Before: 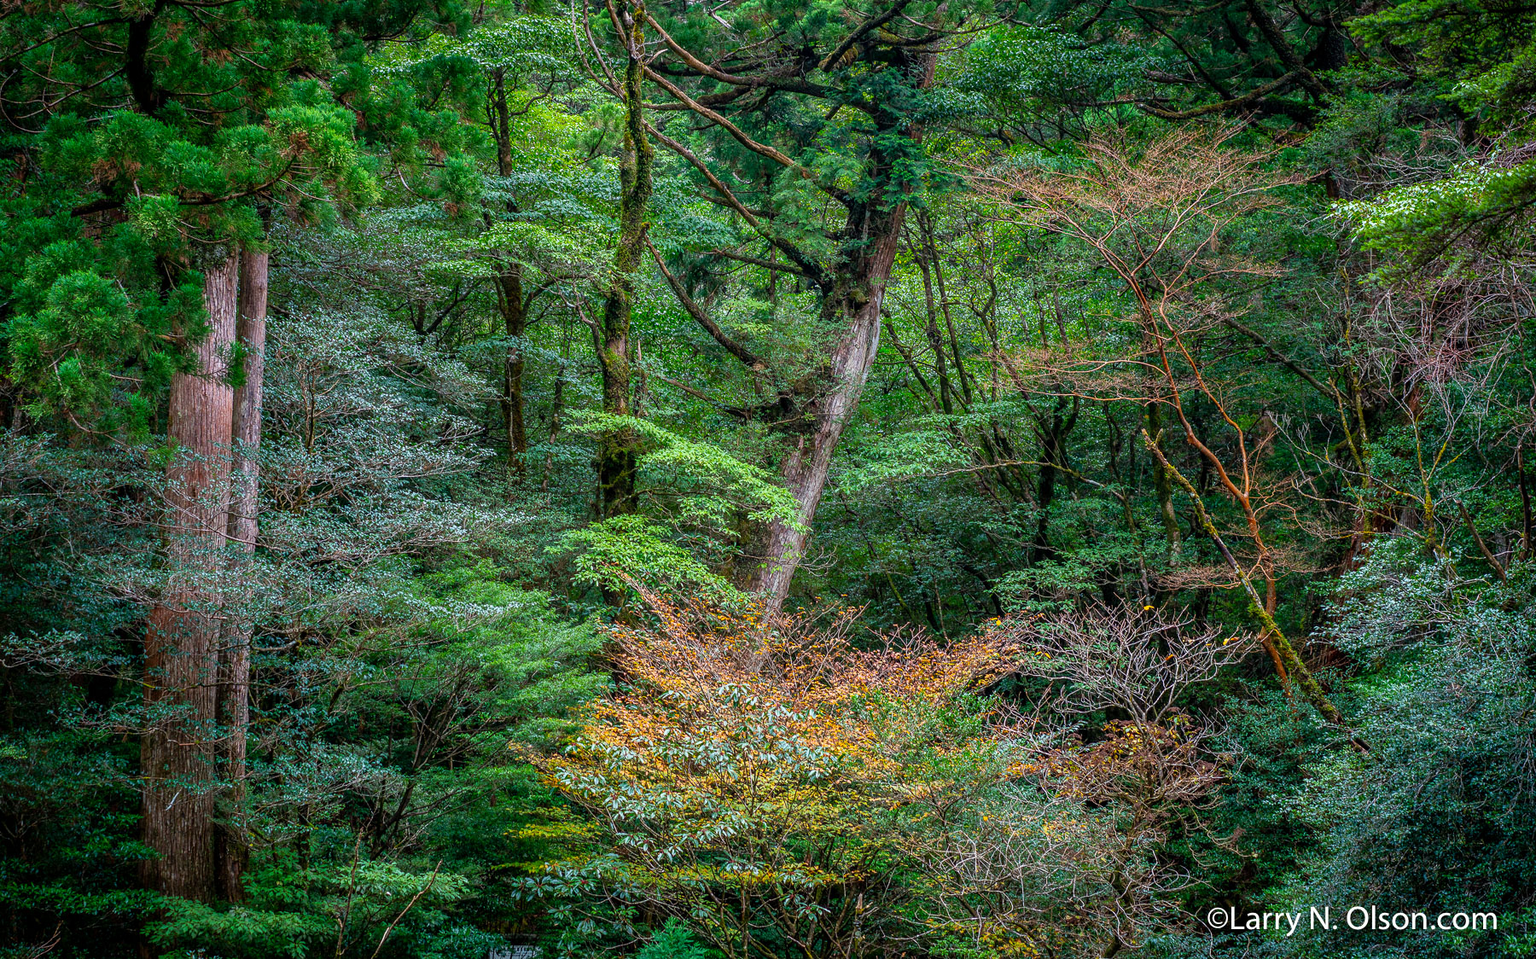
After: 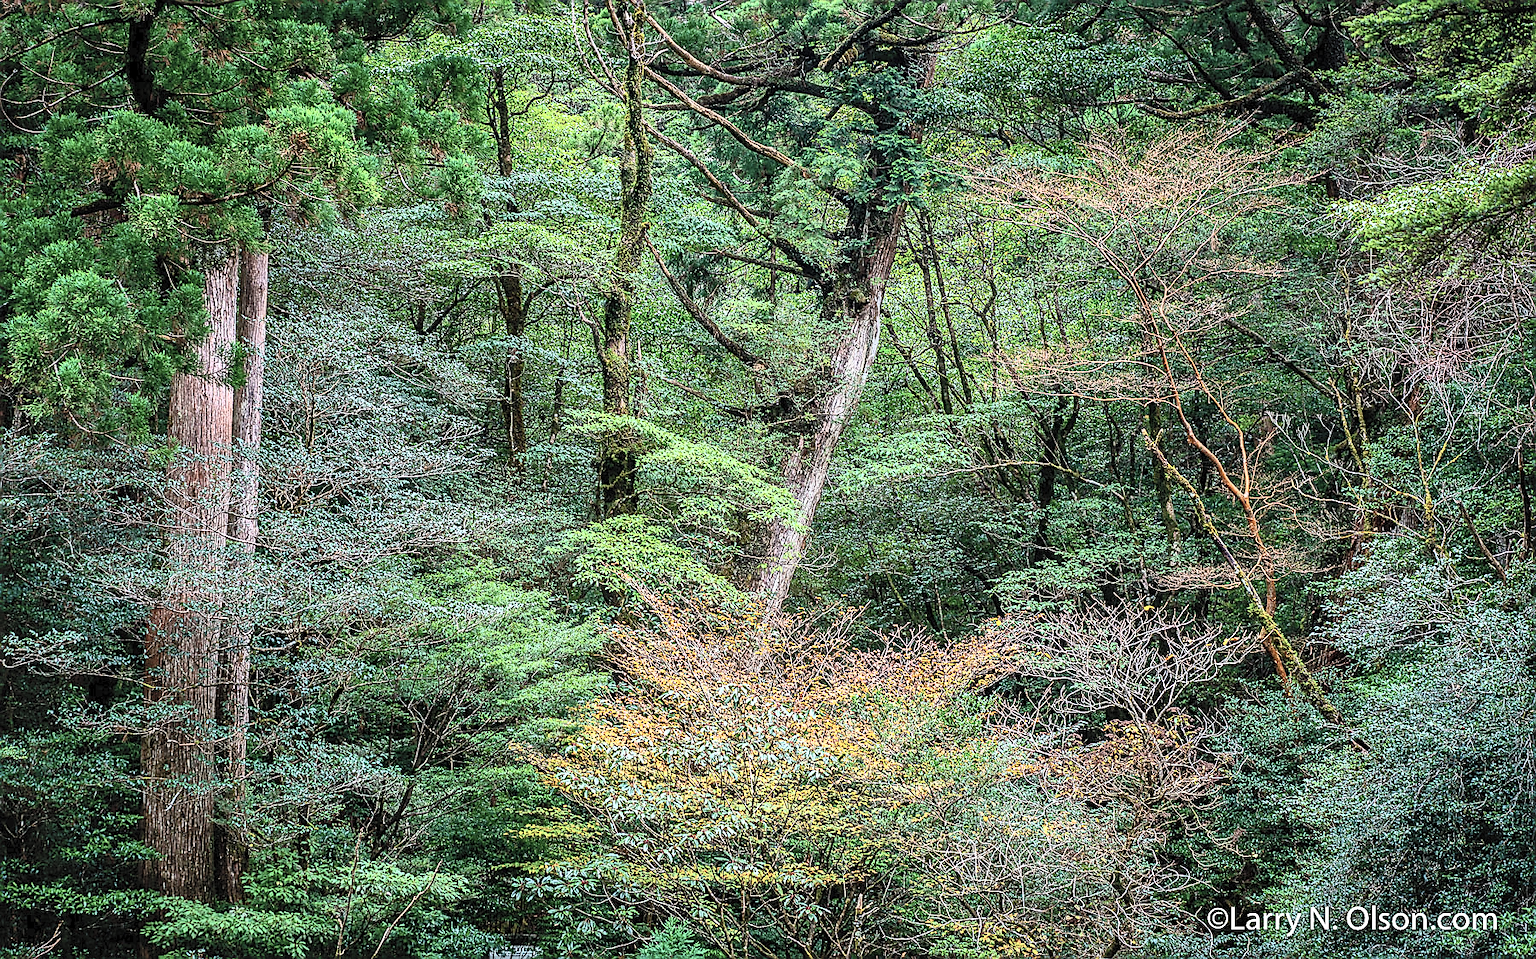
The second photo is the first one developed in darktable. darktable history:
contrast brightness saturation: contrast 0.442, brightness 0.55, saturation -0.204
shadows and highlights: soften with gaussian
sharpen: radius 1.399, amount 1.262, threshold 0.789
